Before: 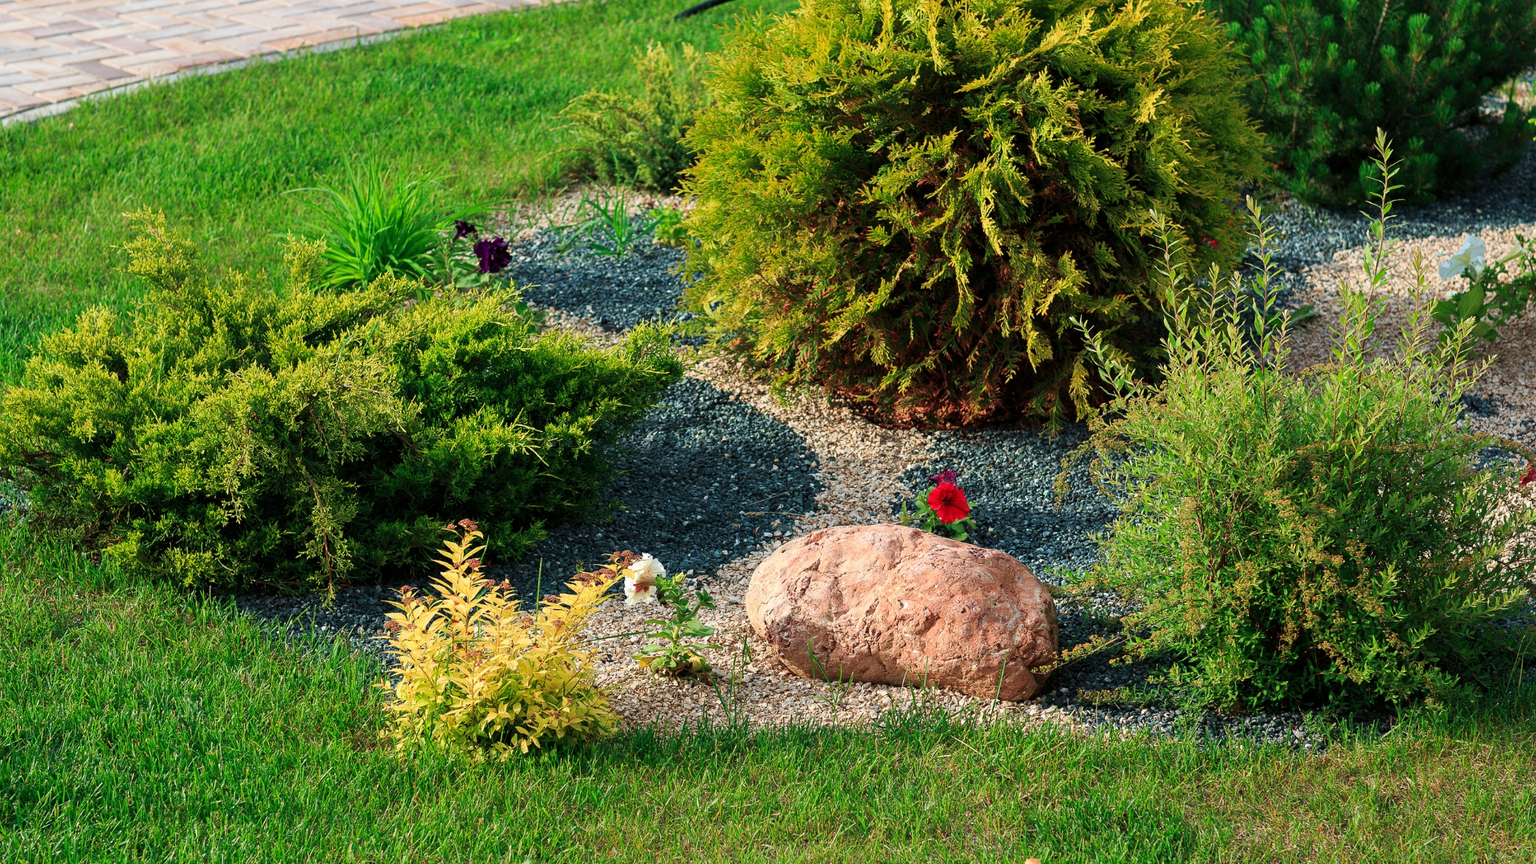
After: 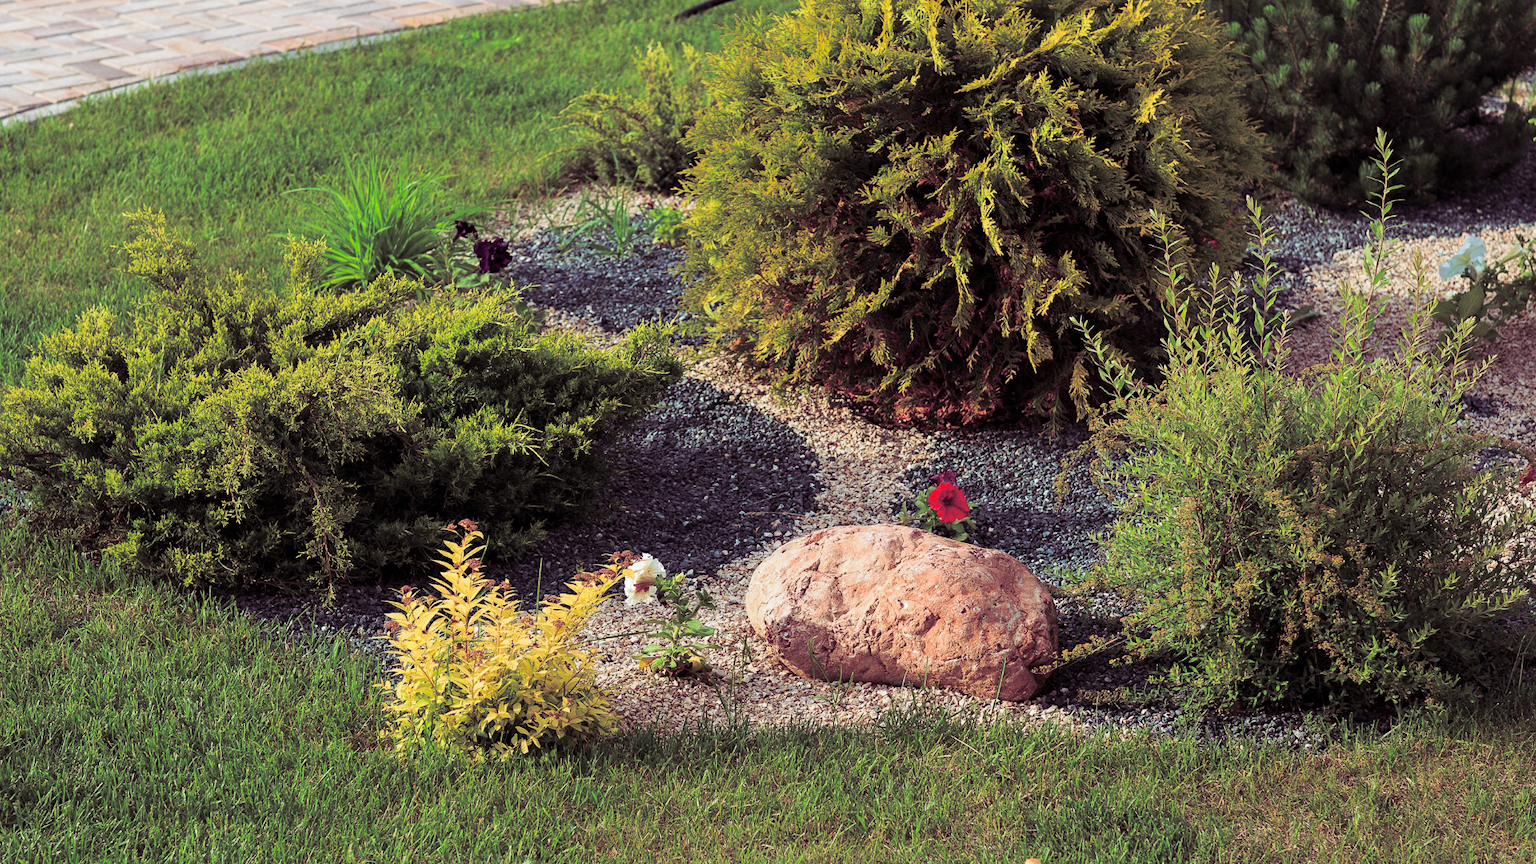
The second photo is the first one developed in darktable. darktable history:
grain: coarseness 0.09 ISO, strength 10%
split-toning: shadows › hue 316.8°, shadows › saturation 0.47, highlights › hue 201.6°, highlights › saturation 0, balance -41.97, compress 28.01%
